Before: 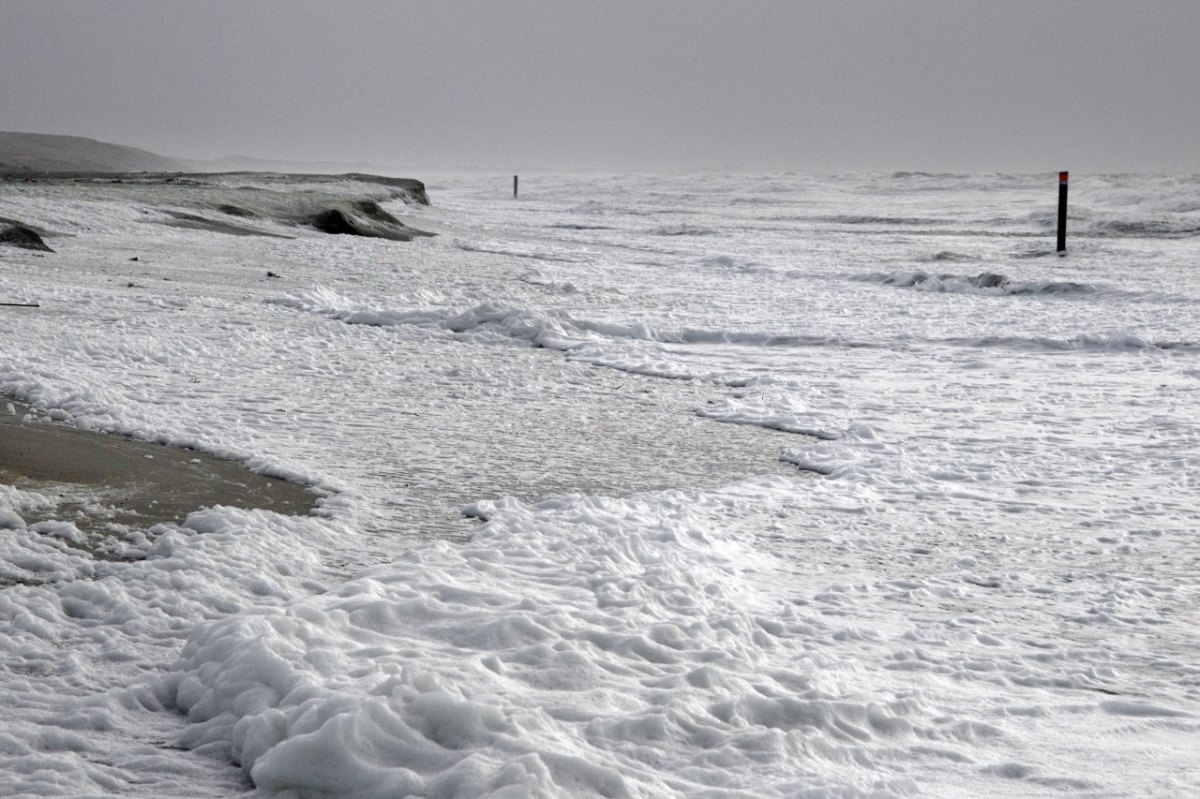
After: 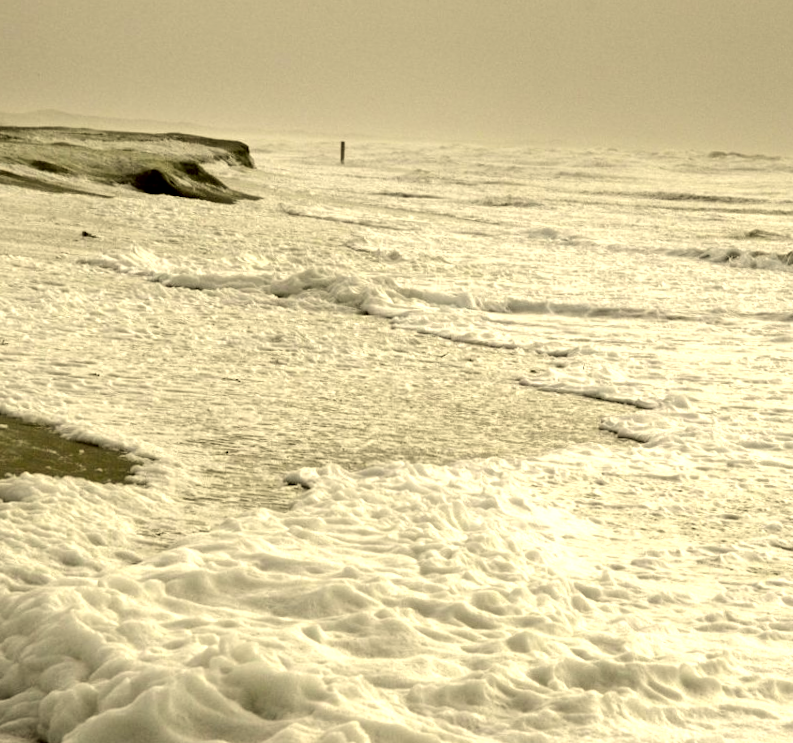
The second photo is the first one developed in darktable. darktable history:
color correction: highlights a* 0.162, highlights b* 29.53, shadows a* -0.162, shadows b* 21.09
tone equalizer: -8 EV -0.417 EV, -7 EV -0.389 EV, -6 EV -0.333 EV, -5 EV -0.222 EV, -3 EV 0.222 EV, -2 EV 0.333 EV, -1 EV 0.389 EV, +0 EV 0.417 EV, edges refinement/feathering 500, mask exposure compensation -1.57 EV, preserve details no
exposure: black level correction 0.007, exposure 0.159 EV, compensate highlight preservation false
crop and rotate: left 17.732%, right 15.423%
rotate and perspective: rotation 0.679°, lens shift (horizontal) 0.136, crop left 0.009, crop right 0.991, crop top 0.078, crop bottom 0.95
